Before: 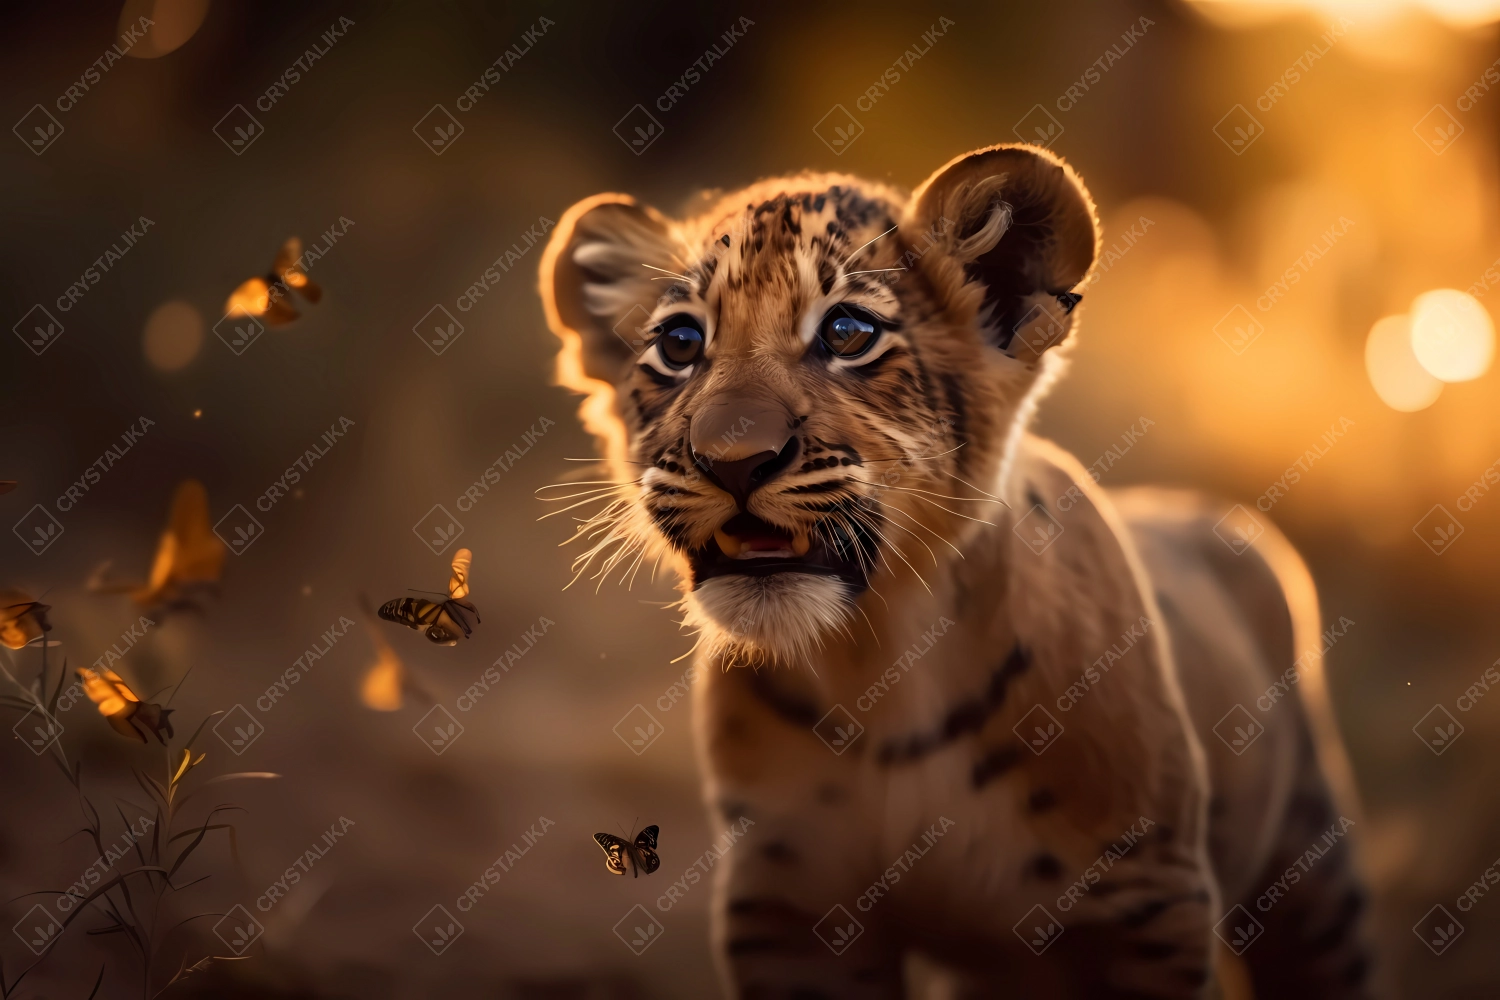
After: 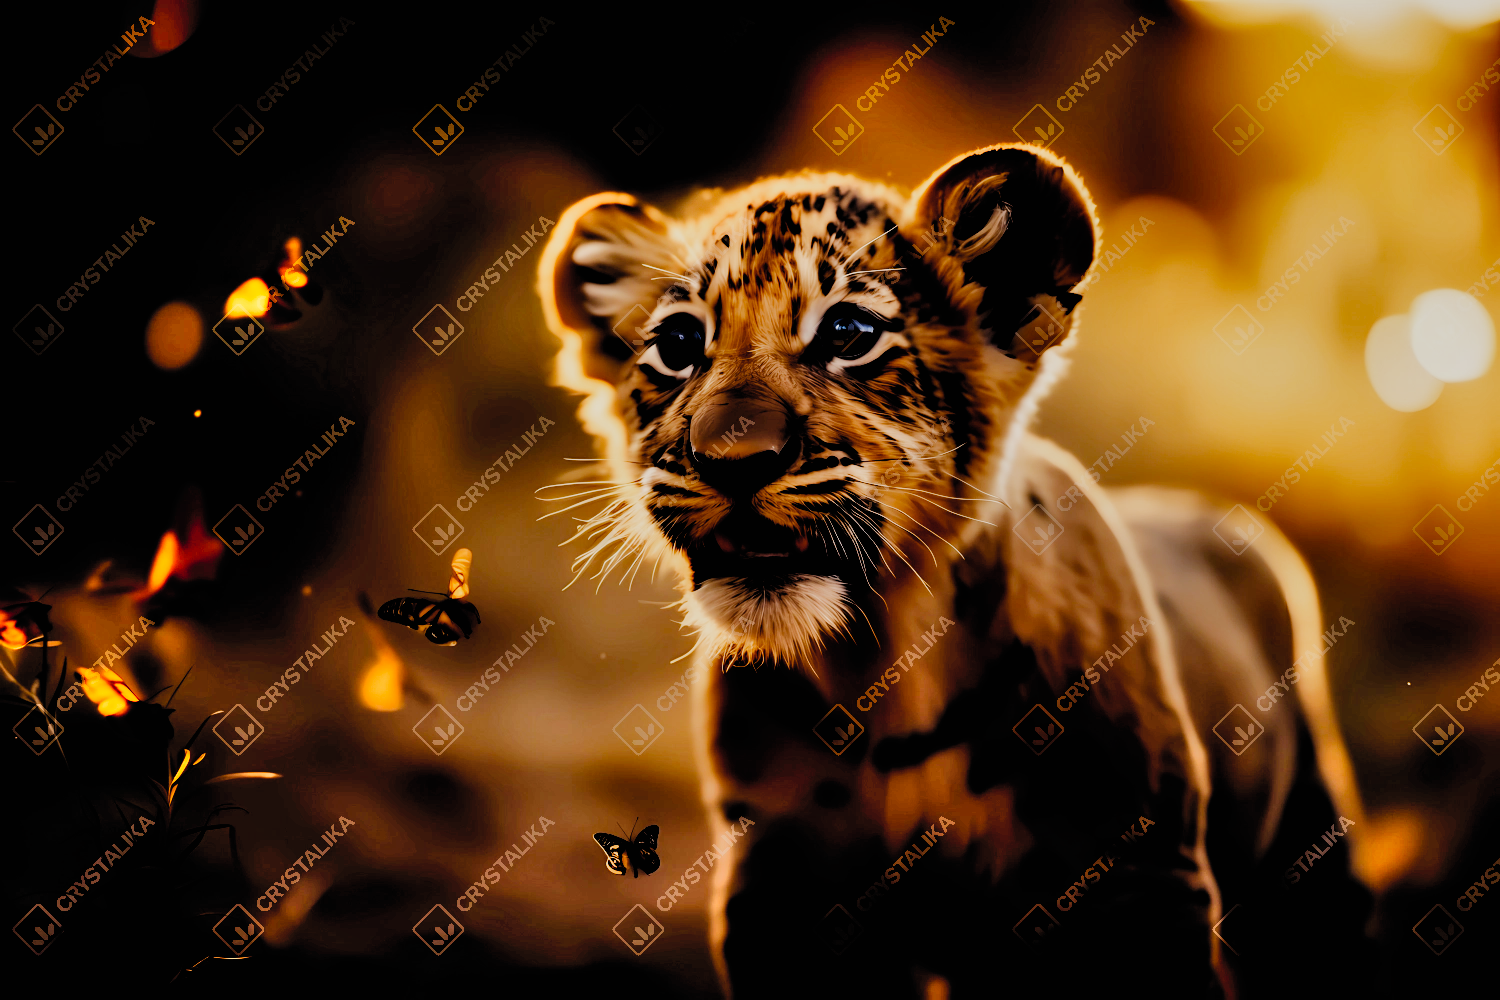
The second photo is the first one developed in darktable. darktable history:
shadows and highlights: highlights color adjustment 0%, low approximation 0.01, soften with gaussian
filmic rgb: black relative exposure -2.85 EV, white relative exposure 4.56 EV, hardness 1.77, contrast 1.25, preserve chrominance no, color science v5 (2021)
exposure: black level correction 0, exposure 0.2 EV, compensate exposure bias true, compensate highlight preservation false
